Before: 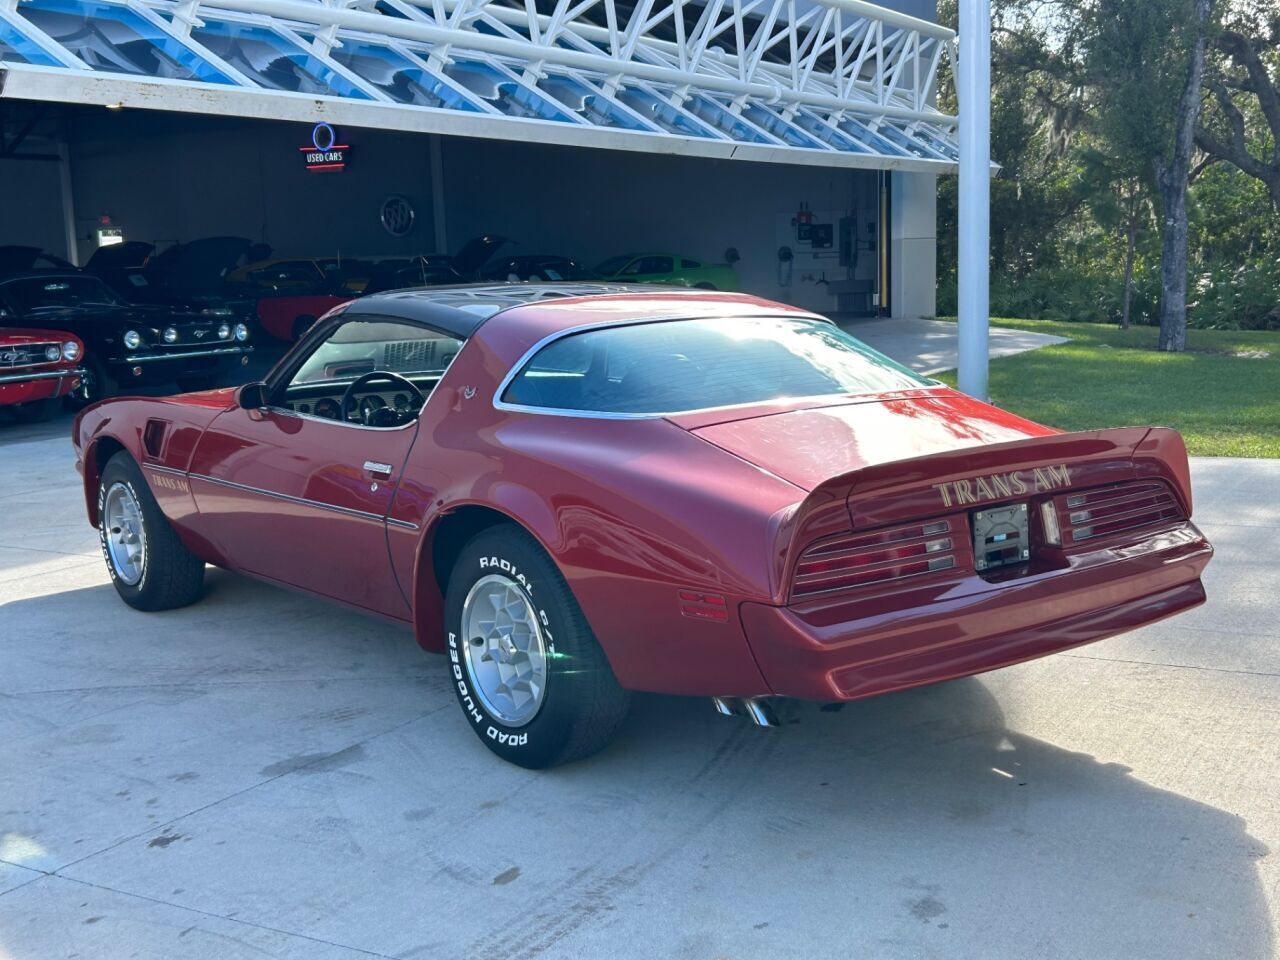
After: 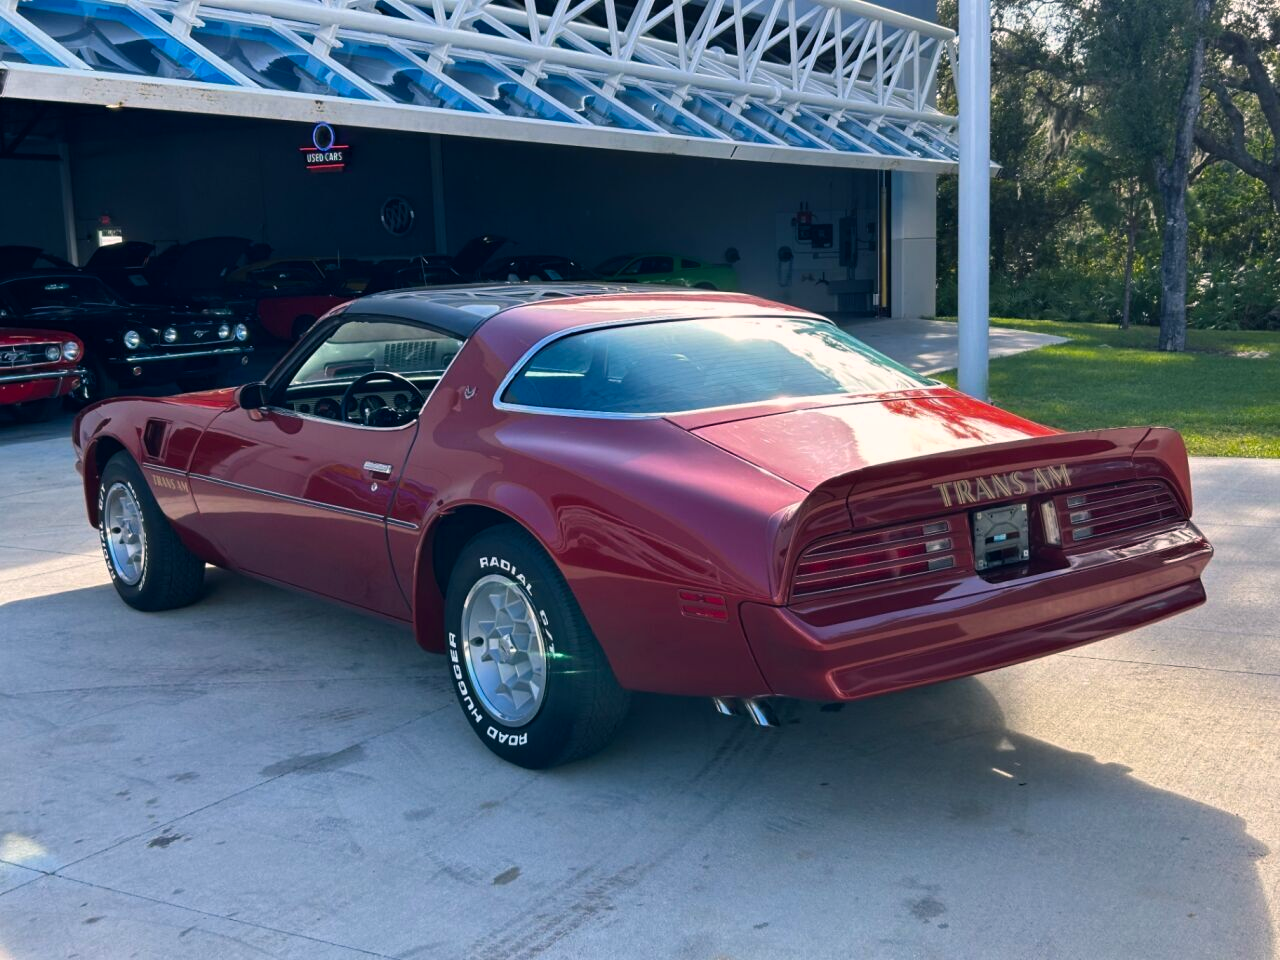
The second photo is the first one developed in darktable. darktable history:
color balance rgb: power › luminance -14.909%, highlights gain › chroma 2.069%, highlights gain › hue 45.08°, perceptual saturation grading › global saturation 19.526%, global vibrance 20%
